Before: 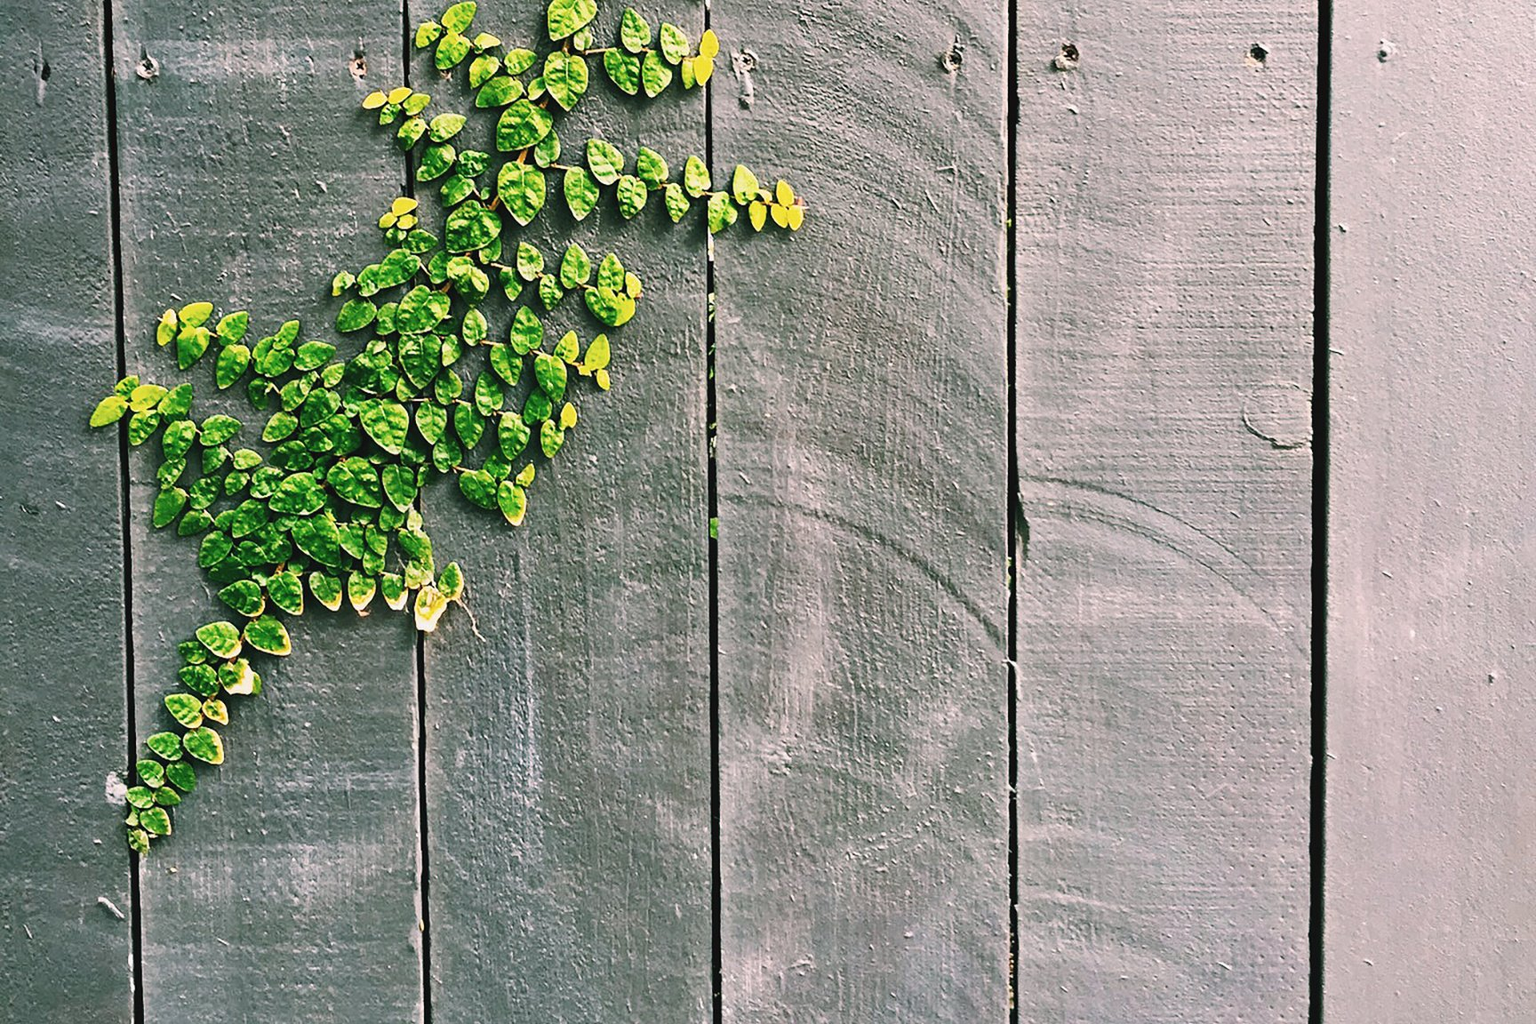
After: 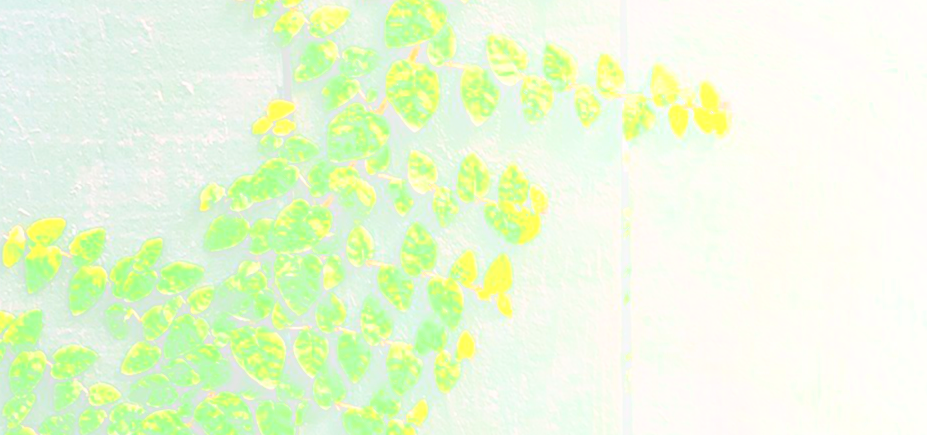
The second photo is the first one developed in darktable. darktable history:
bloom: size 85%, threshold 5%, strength 85%
crop: left 10.121%, top 10.631%, right 36.218%, bottom 51.526%
